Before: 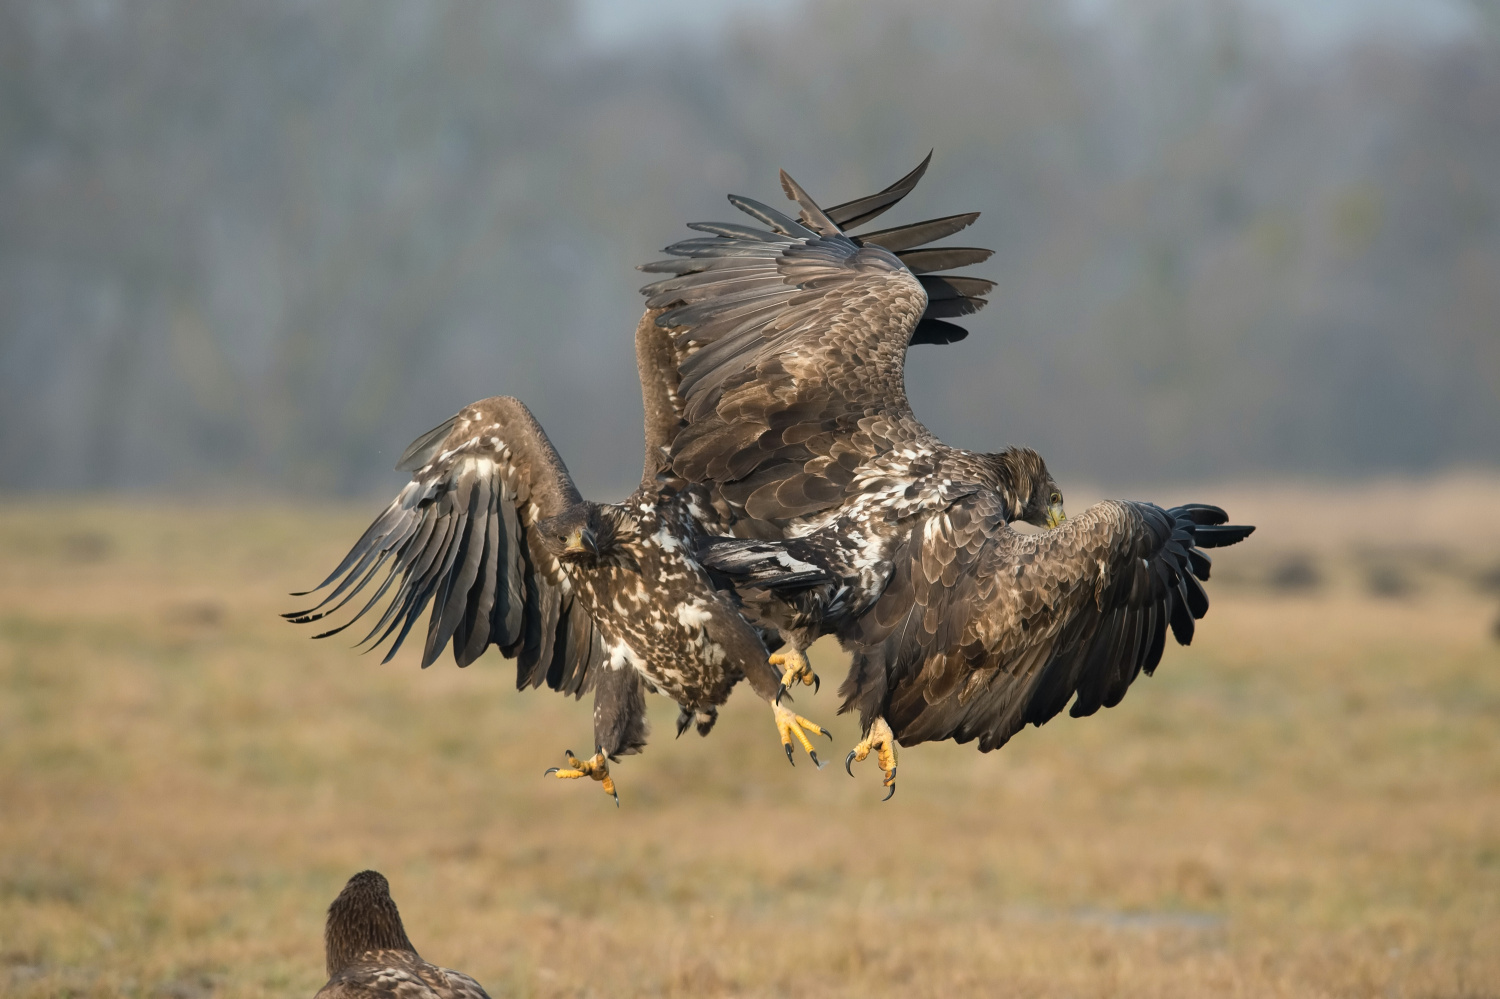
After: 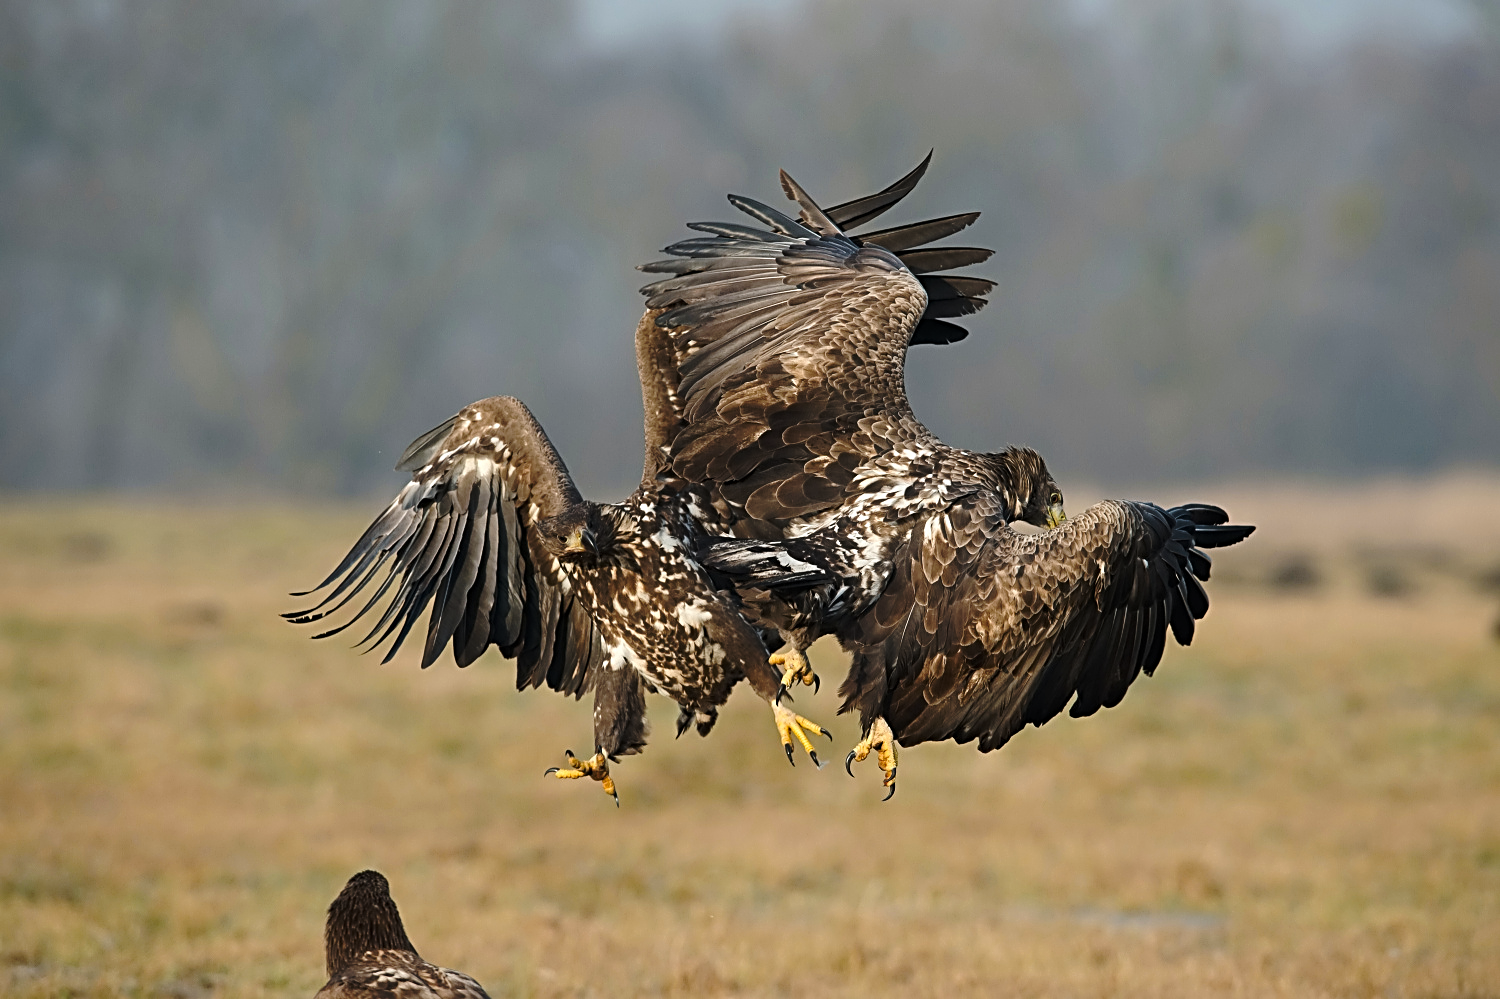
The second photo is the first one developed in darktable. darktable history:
sharpen: radius 2.835, amount 0.702
base curve: curves: ch0 [(0, 0) (0.073, 0.04) (0.157, 0.139) (0.492, 0.492) (0.758, 0.758) (1, 1)], preserve colors none
